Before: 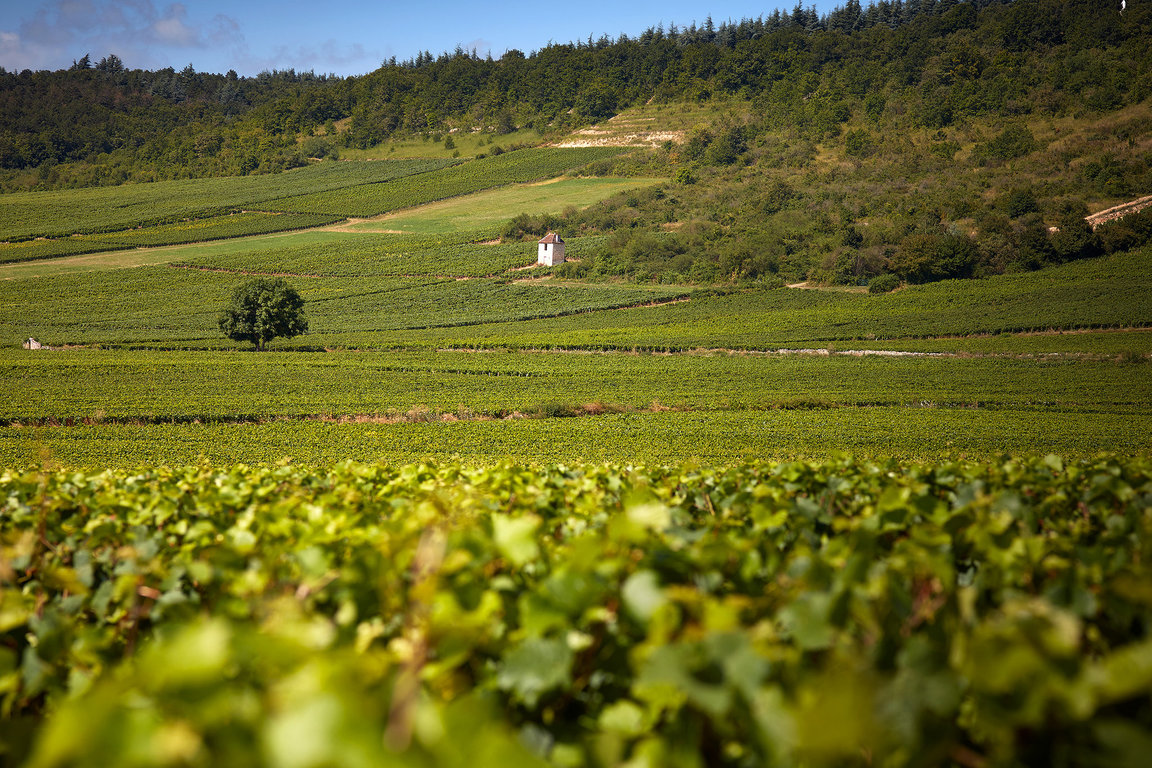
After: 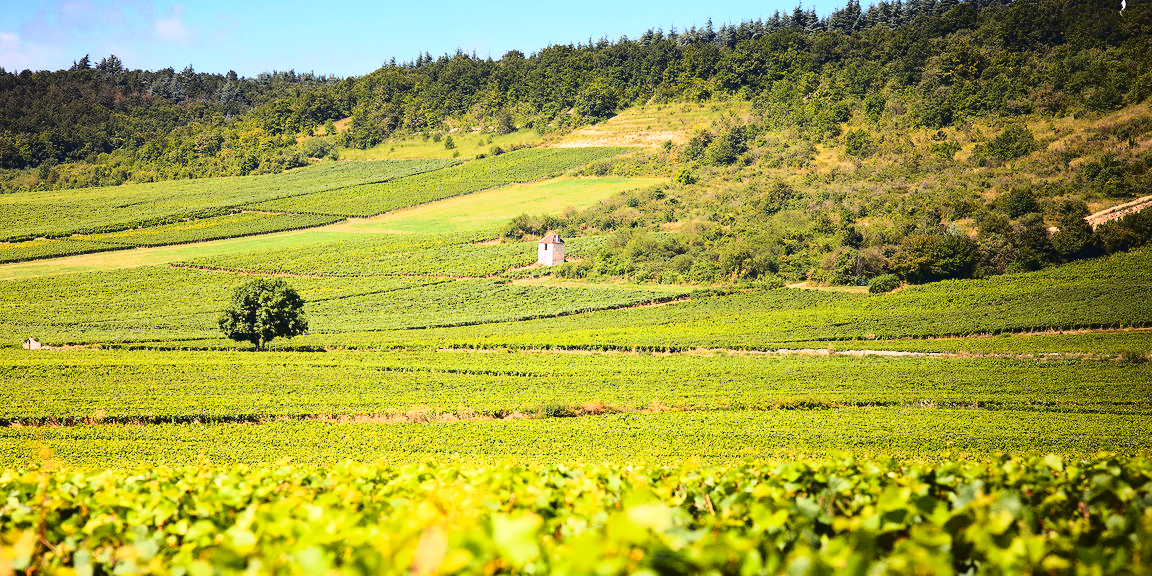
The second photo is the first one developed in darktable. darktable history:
contrast brightness saturation: contrast 0.03, brightness -0.04
tone curve: curves: ch0 [(0, 0.026) (0.155, 0.133) (0.272, 0.34) (0.434, 0.625) (0.676, 0.871) (0.994, 0.955)], color space Lab, linked channels, preserve colors none
exposure: black level correction 0, exposure 0.7 EV, compensate highlight preservation false
crop: bottom 24.967%
